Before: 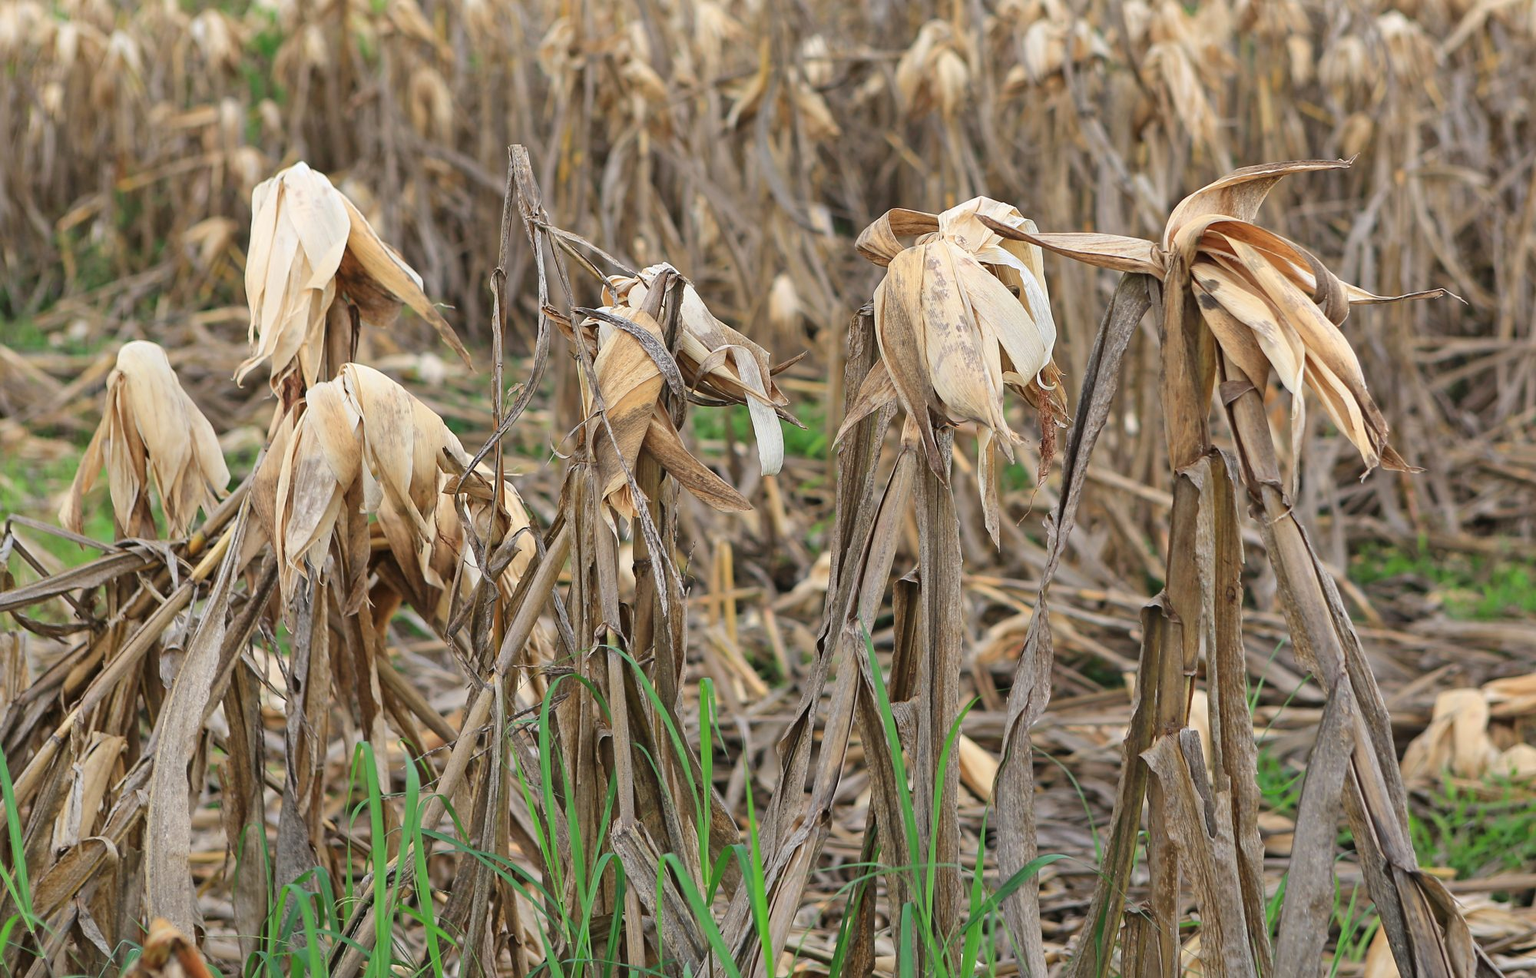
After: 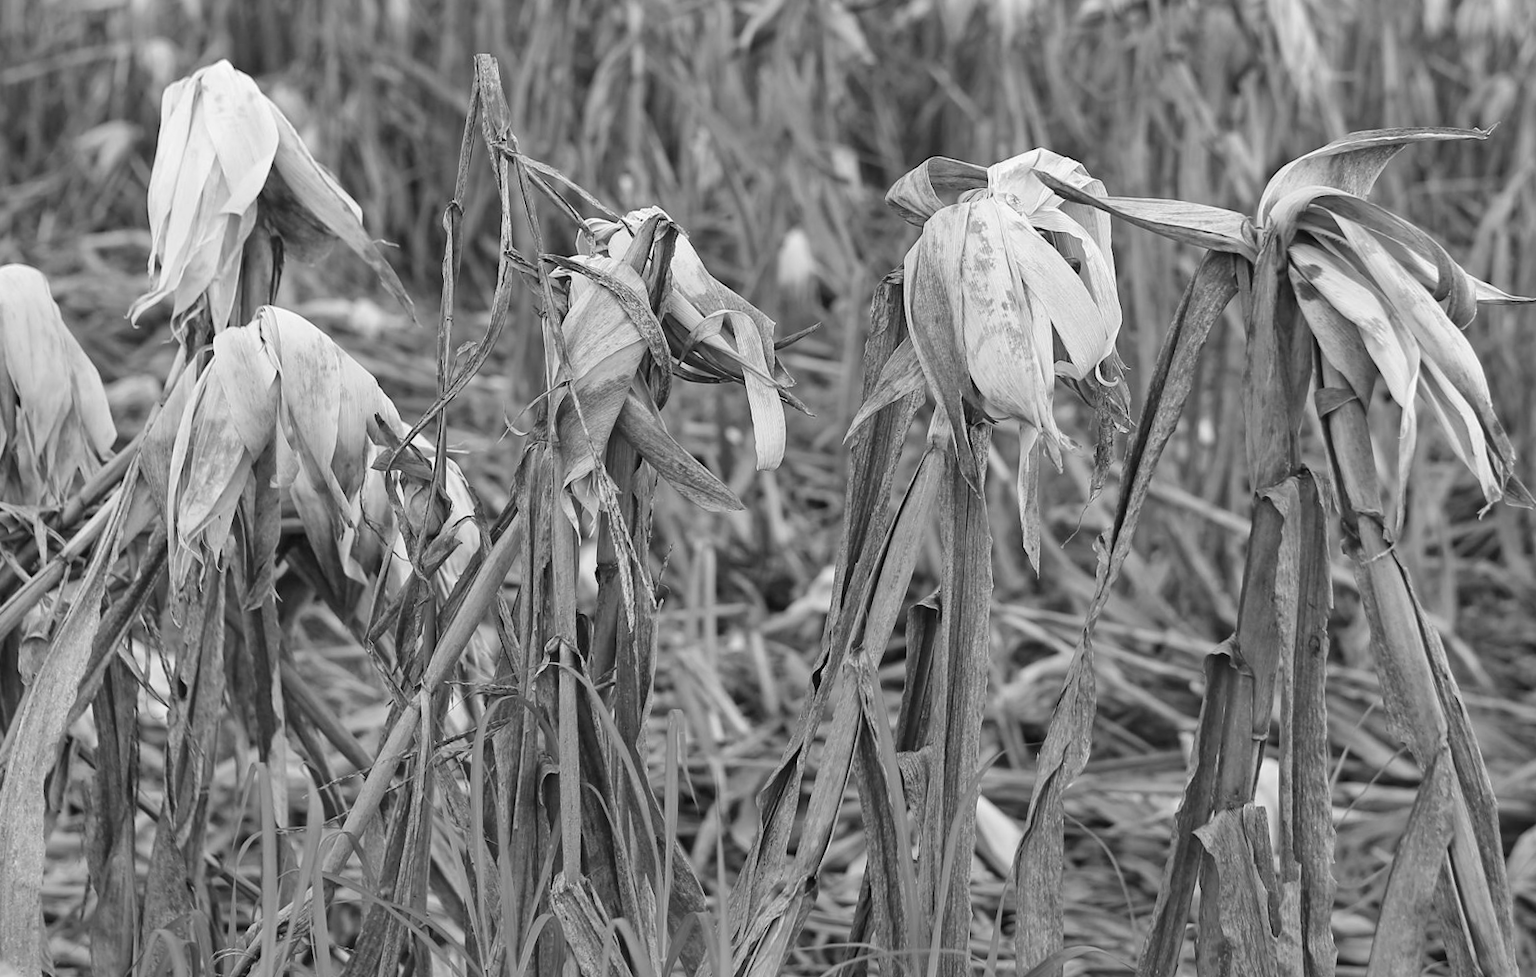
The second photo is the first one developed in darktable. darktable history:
monochrome: on, module defaults
color correction: saturation 0.85
crop and rotate: angle -3.27°, left 5.211%, top 5.211%, right 4.607%, bottom 4.607%
